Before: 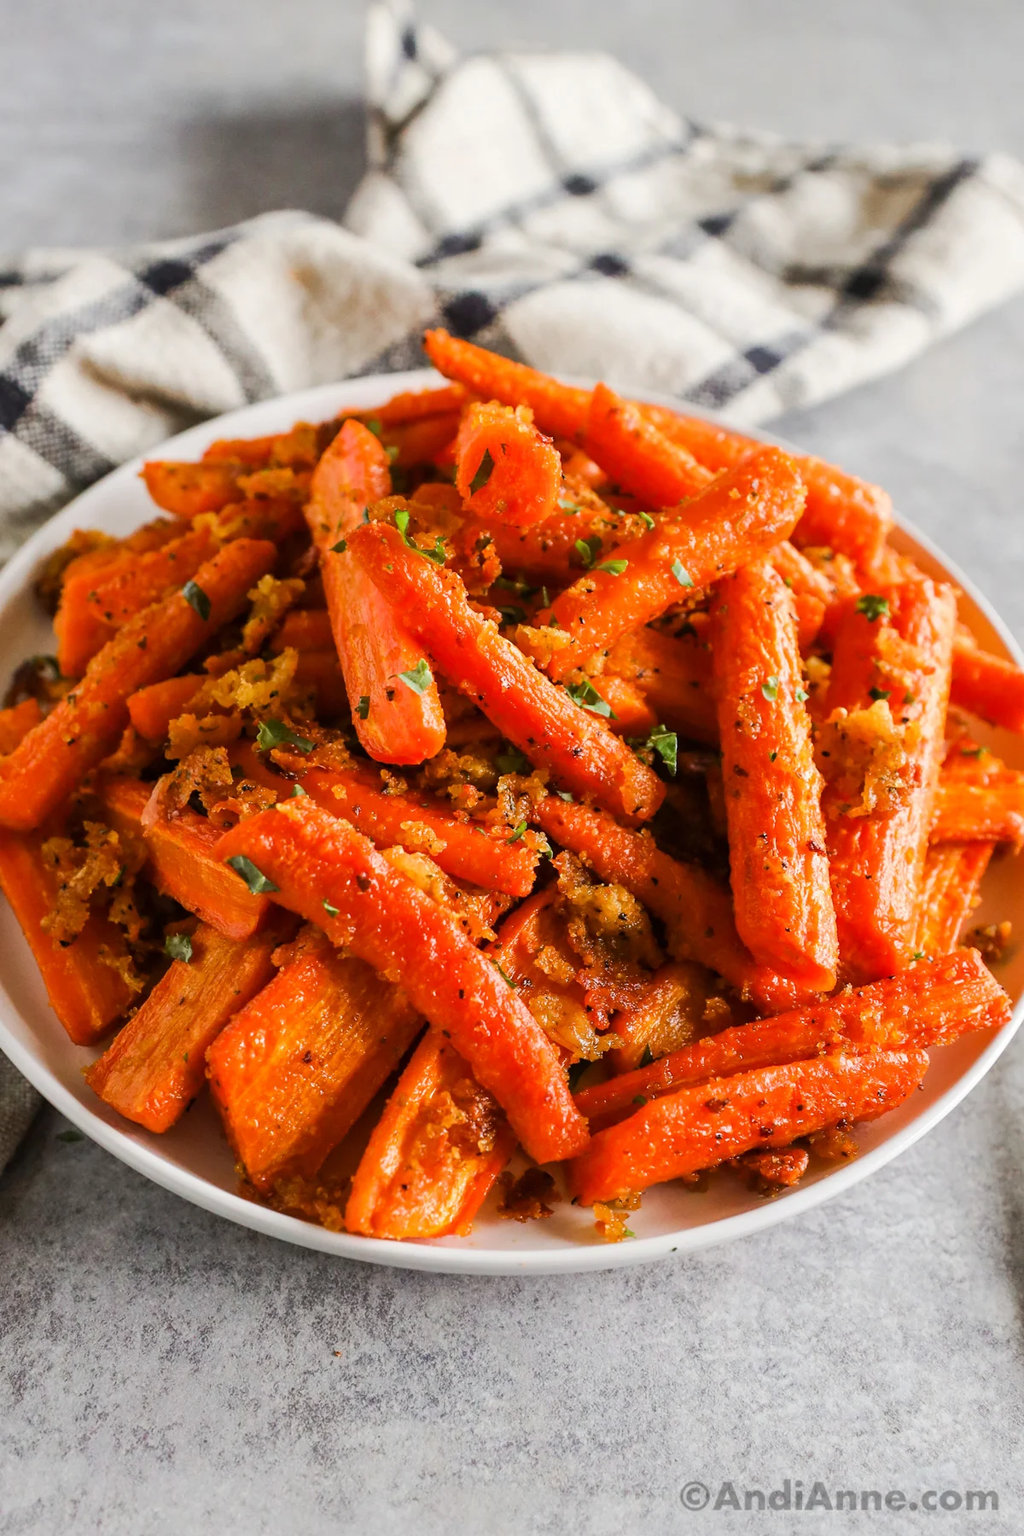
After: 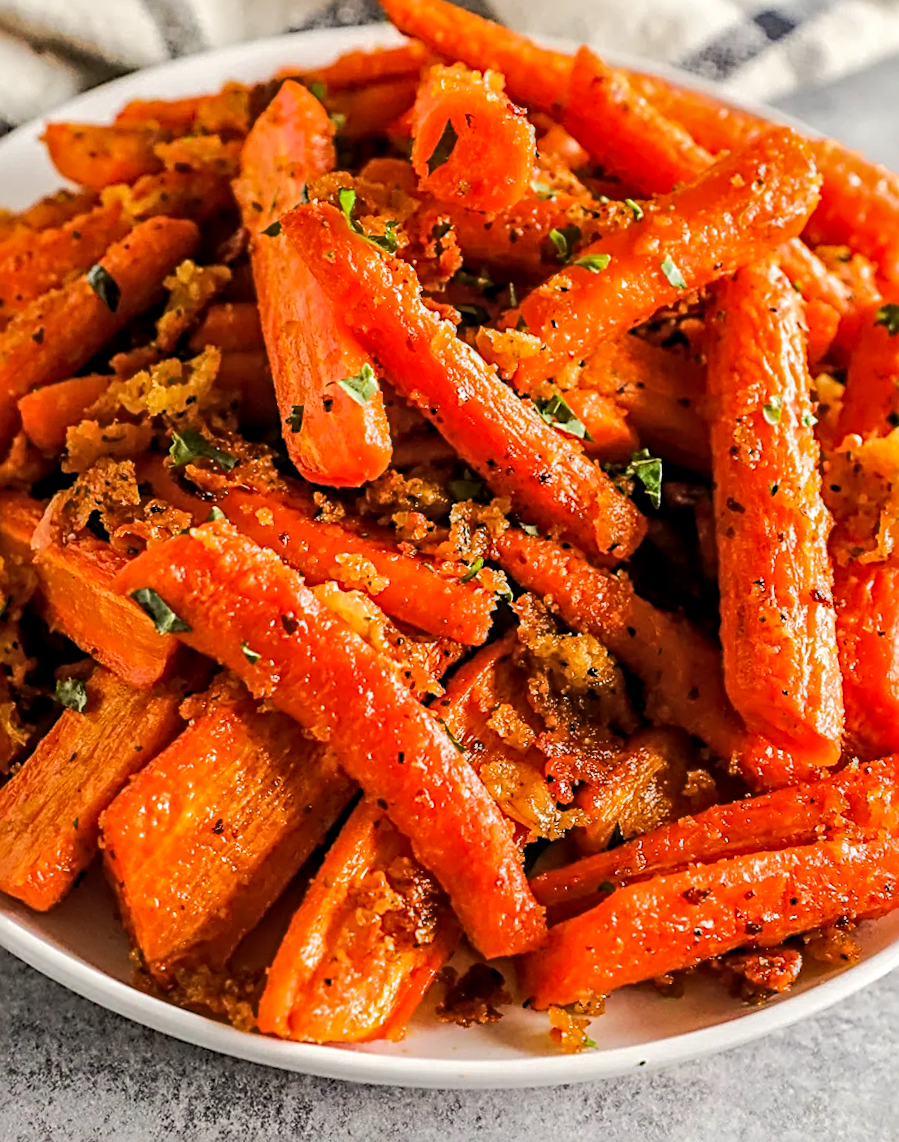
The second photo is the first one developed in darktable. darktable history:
color correction: highlights b* 3
rotate and perspective: rotation -1.77°, lens shift (horizontal) 0.004, automatic cropping off
shadows and highlights: on, module defaults
crop and rotate: angle -3.37°, left 9.79%, top 20.73%, right 12.42%, bottom 11.82%
local contrast: on, module defaults
sharpen: radius 3.025, amount 0.757
filmic rgb: middle gray luminance 18.42%, black relative exposure -10.5 EV, white relative exposure 3.4 EV, threshold 6 EV, target black luminance 0%, hardness 6.03, latitude 99%, contrast 0.847, shadows ↔ highlights balance 0.505%, add noise in highlights 0, preserve chrominance max RGB, color science v3 (2019), use custom middle-gray values true, iterations of high-quality reconstruction 0, contrast in highlights soft, enable highlight reconstruction true
tone equalizer: -8 EV -1.08 EV, -7 EV -1.01 EV, -6 EV -0.867 EV, -5 EV -0.578 EV, -3 EV 0.578 EV, -2 EV 0.867 EV, -1 EV 1.01 EV, +0 EV 1.08 EV, edges refinement/feathering 500, mask exposure compensation -1.57 EV, preserve details no
